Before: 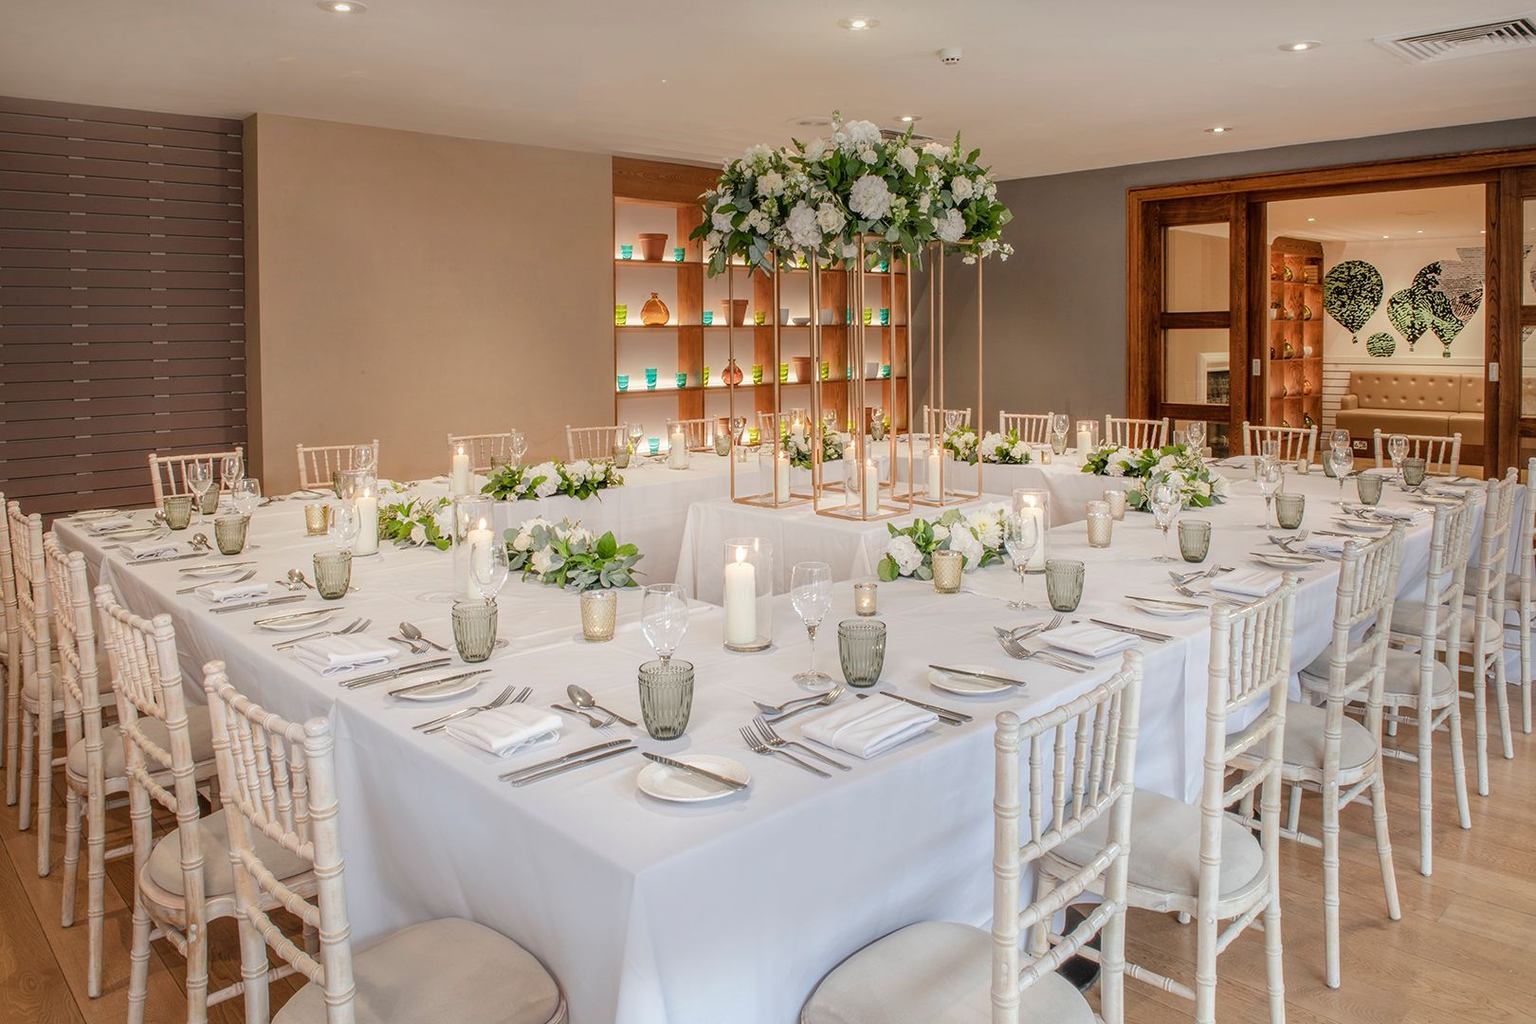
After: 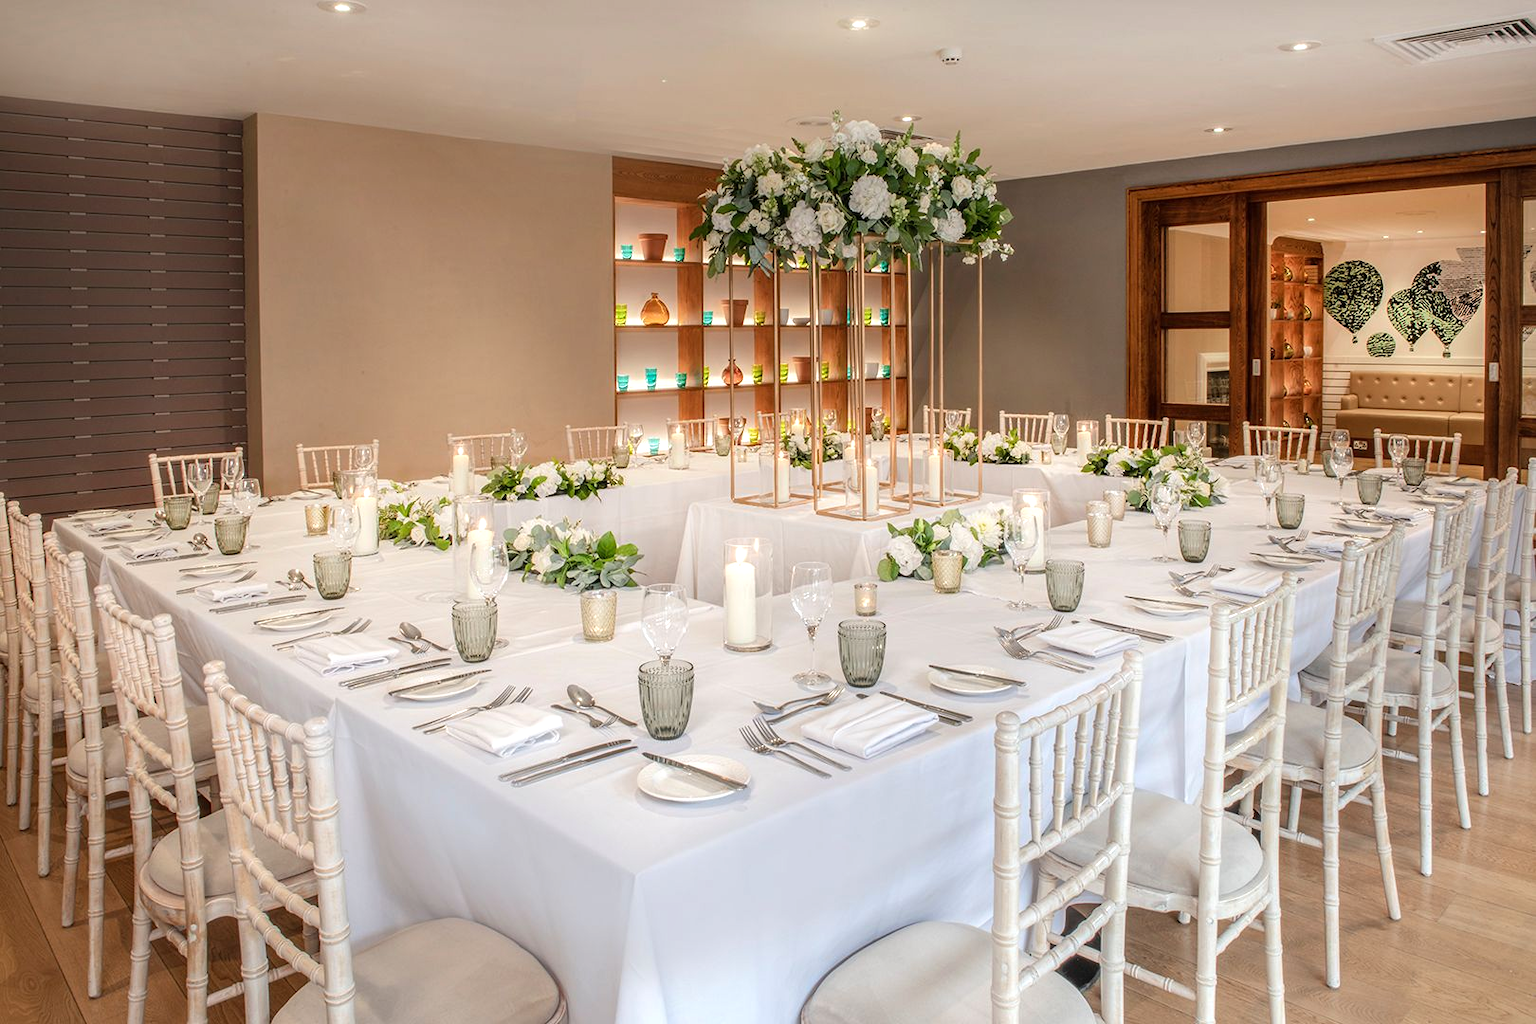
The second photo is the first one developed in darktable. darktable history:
tone equalizer: -8 EV -0.396 EV, -7 EV -0.371 EV, -6 EV -0.356 EV, -5 EV -0.203 EV, -3 EV 0.191 EV, -2 EV 0.315 EV, -1 EV 0.387 EV, +0 EV 0.389 EV, edges refinement/feathering 500, mask exposure compensation -1.57 EV, preserve details guided filter
